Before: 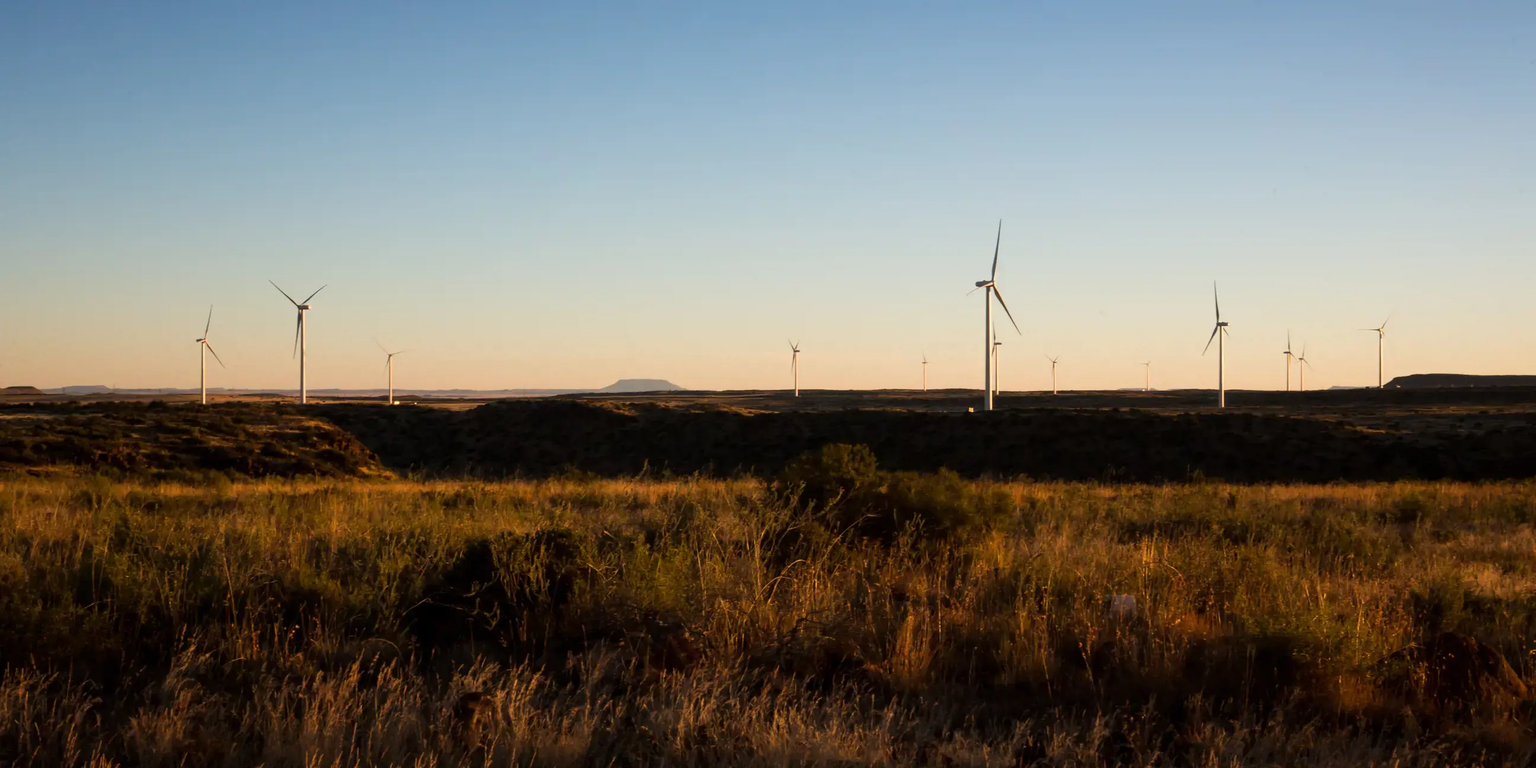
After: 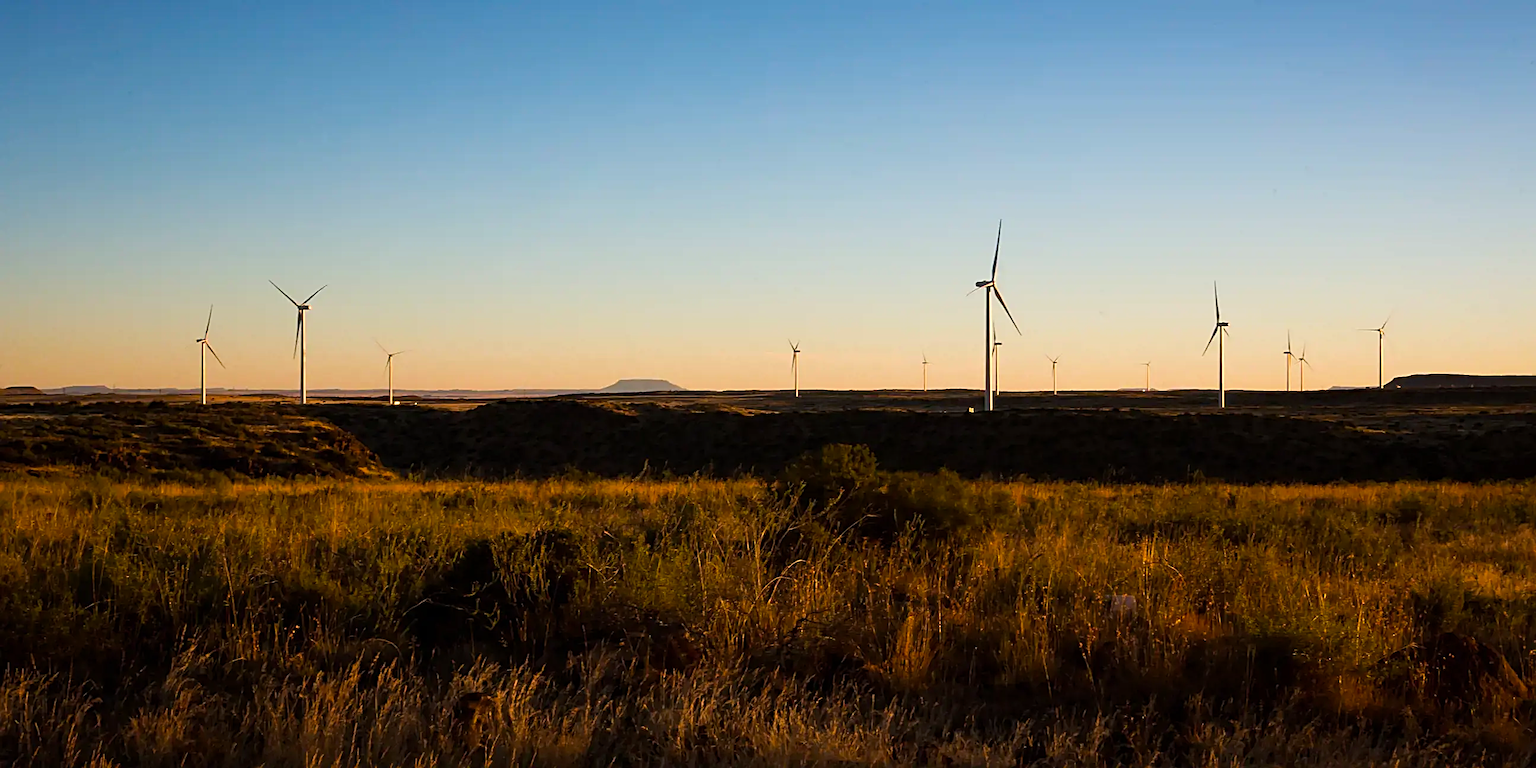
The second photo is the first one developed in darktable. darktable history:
color balance rgb: perceptual saturation grading › global saturation 19.565%
haze removal: strength 0.295, distance 0.248, compatibility mode true, adaptive false
sharpen: radius 2.55, amount 0.651
